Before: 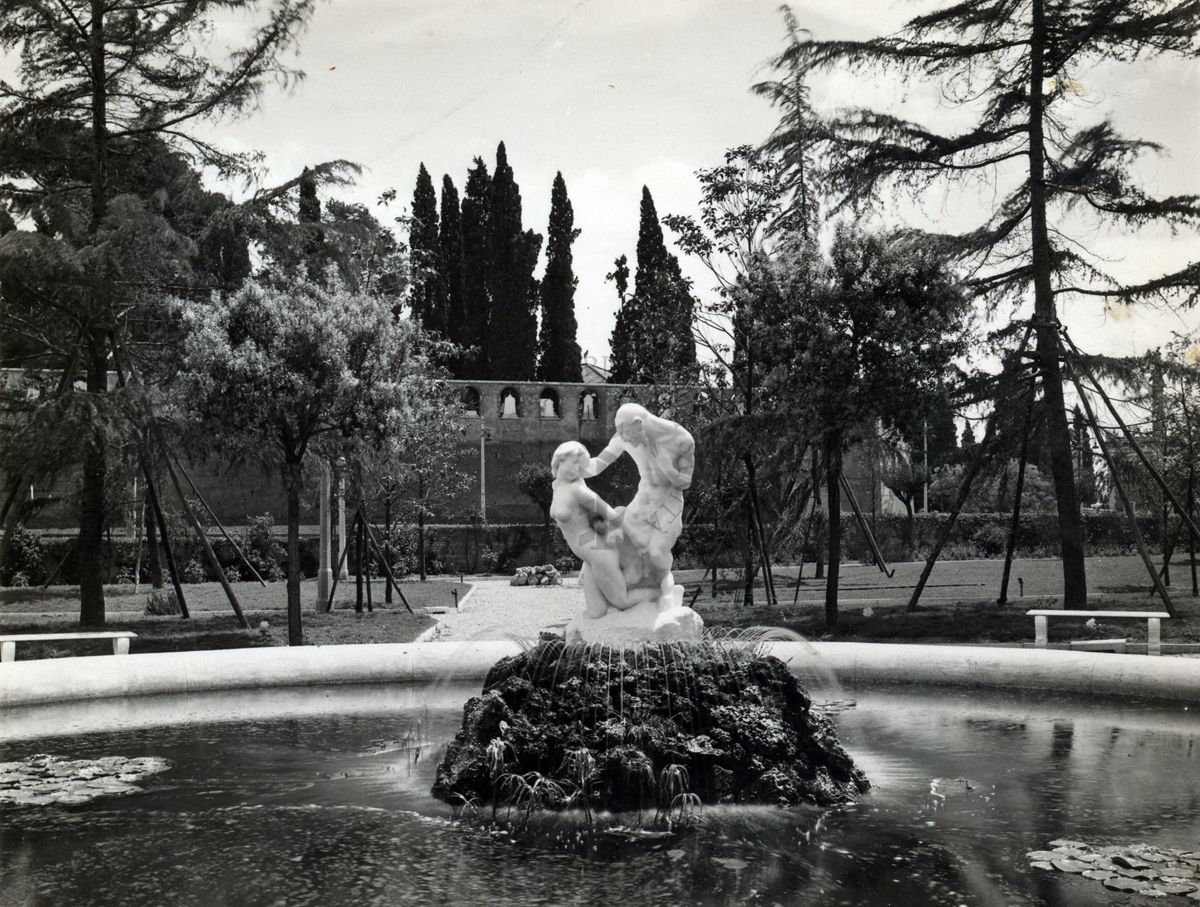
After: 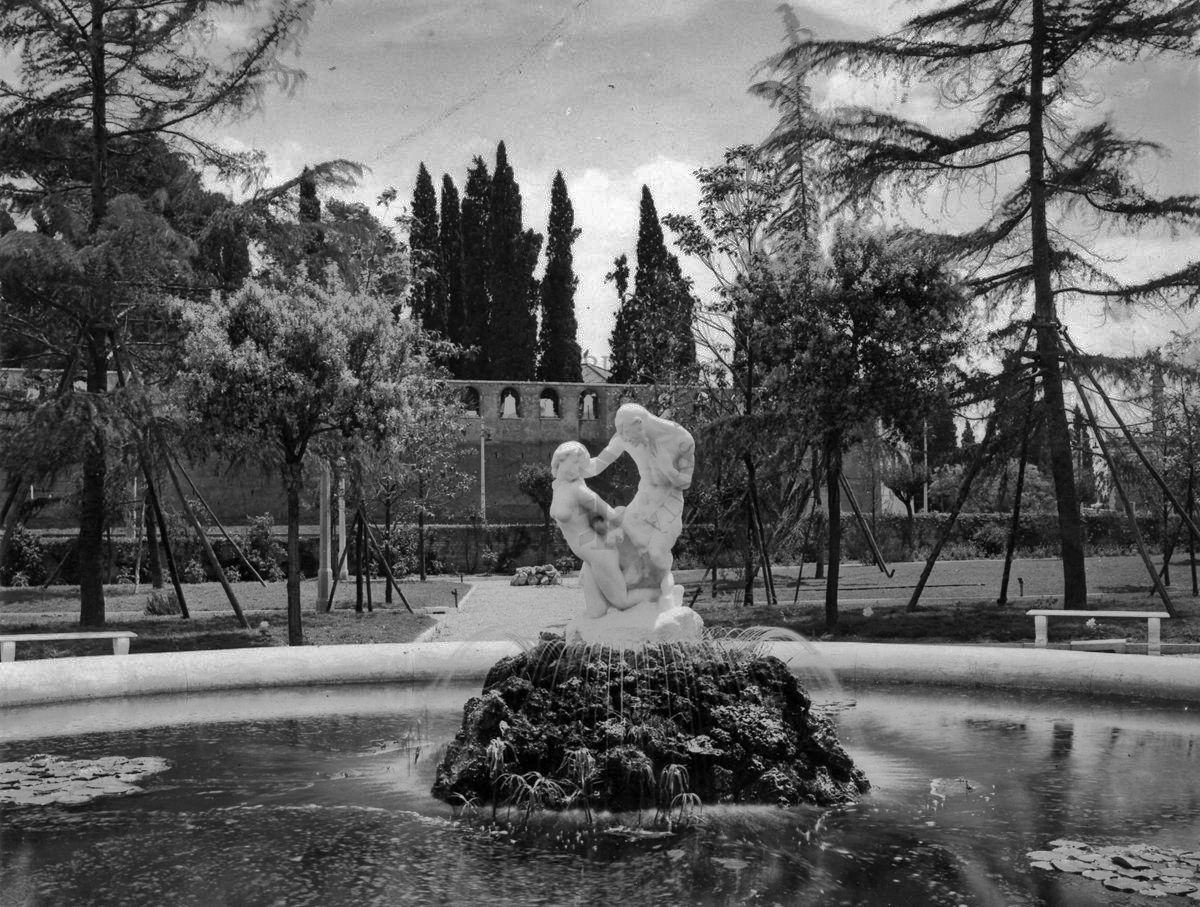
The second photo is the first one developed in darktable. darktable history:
shadows and highlights: shadows 38.43, highlights -74.54
monochrome: on, module defaults
